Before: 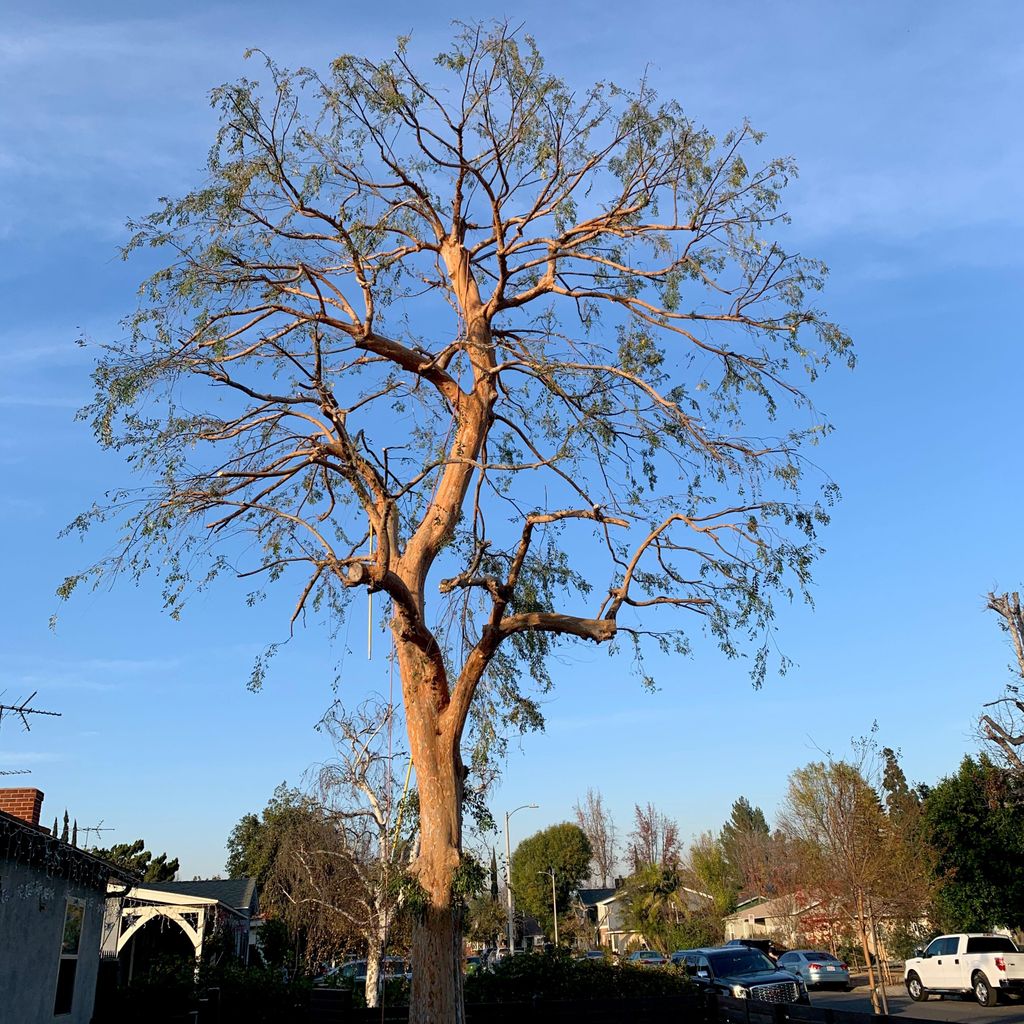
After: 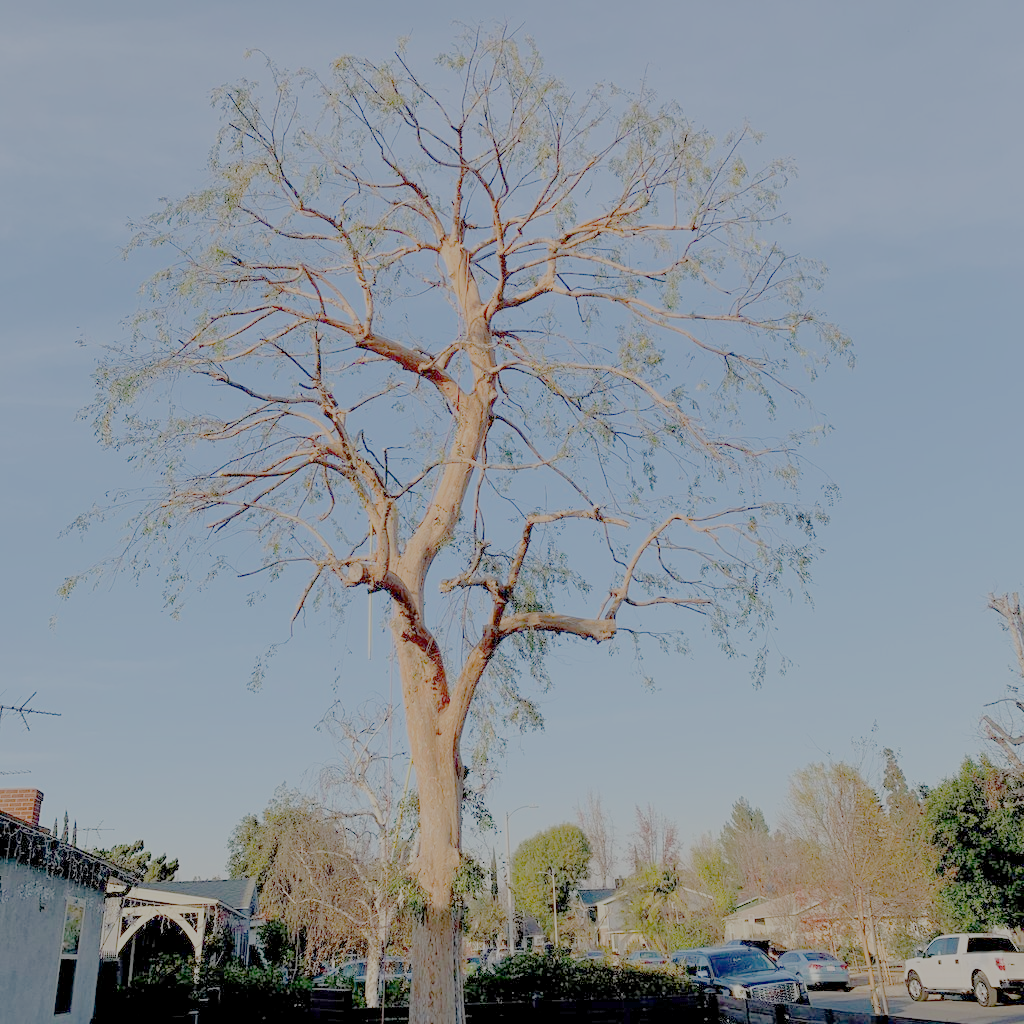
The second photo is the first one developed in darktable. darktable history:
filmic rgb: black relative exposure -4.42 EV, white relative exposure 6.58 EV, hardness 1.85, contrast 0.5
